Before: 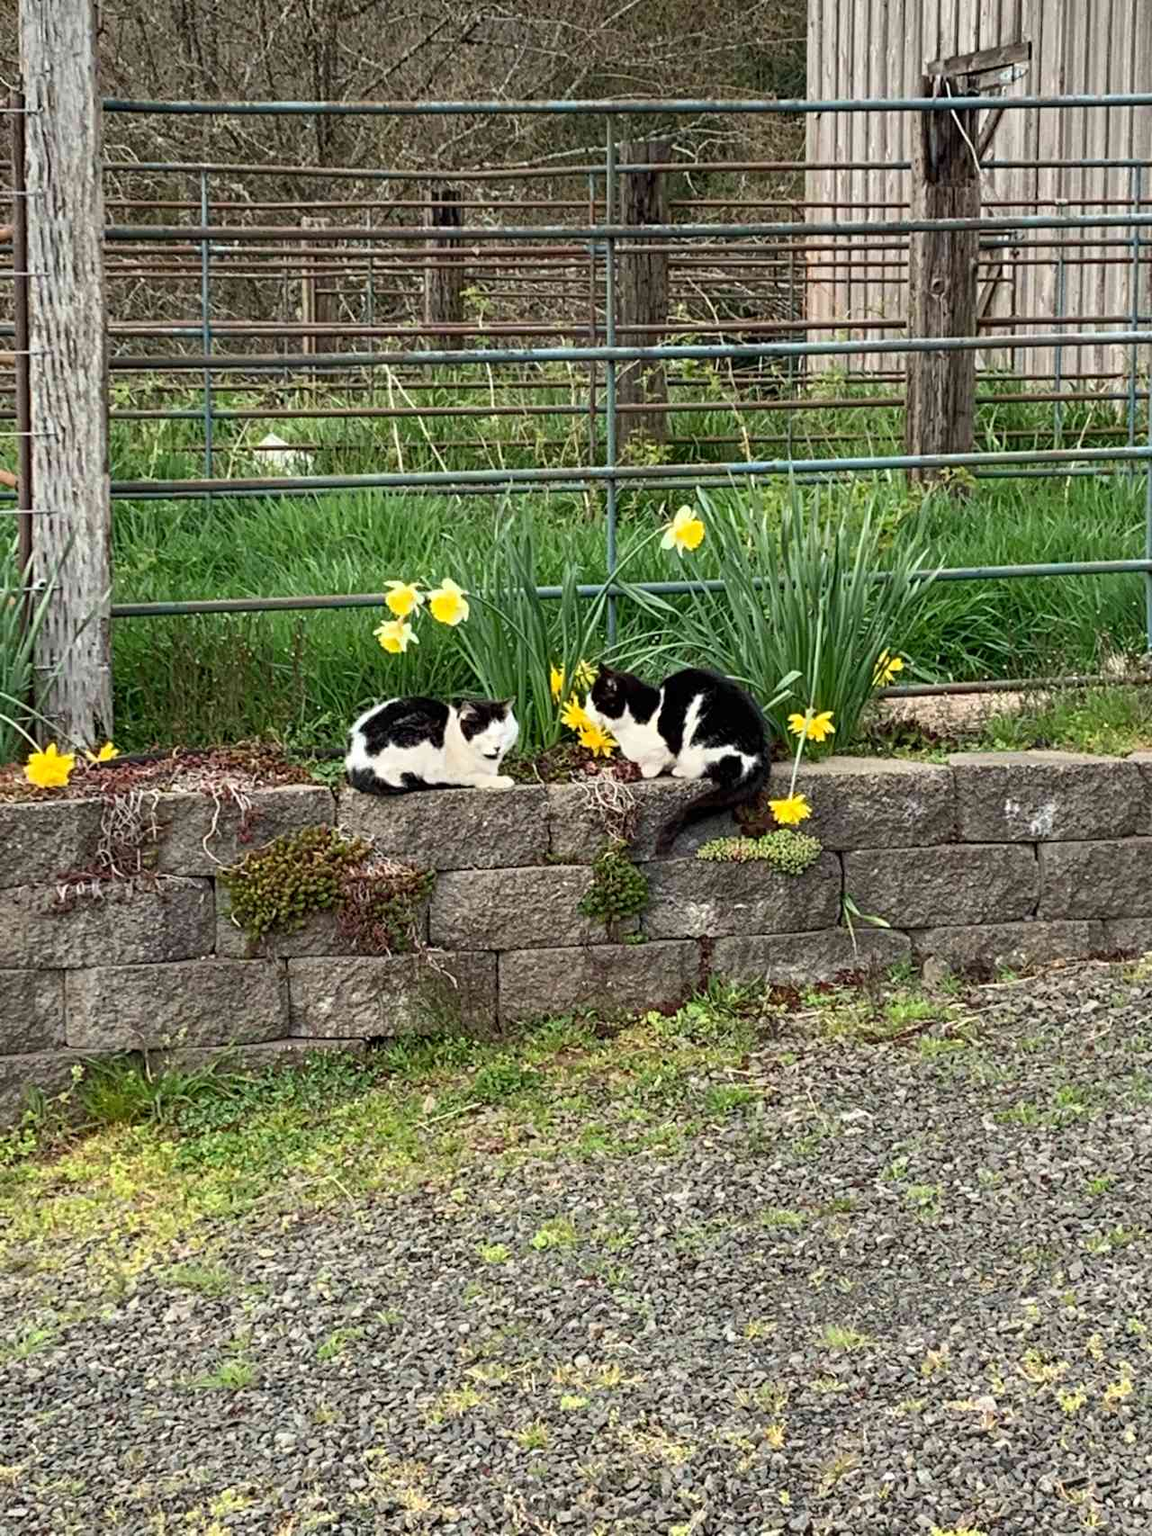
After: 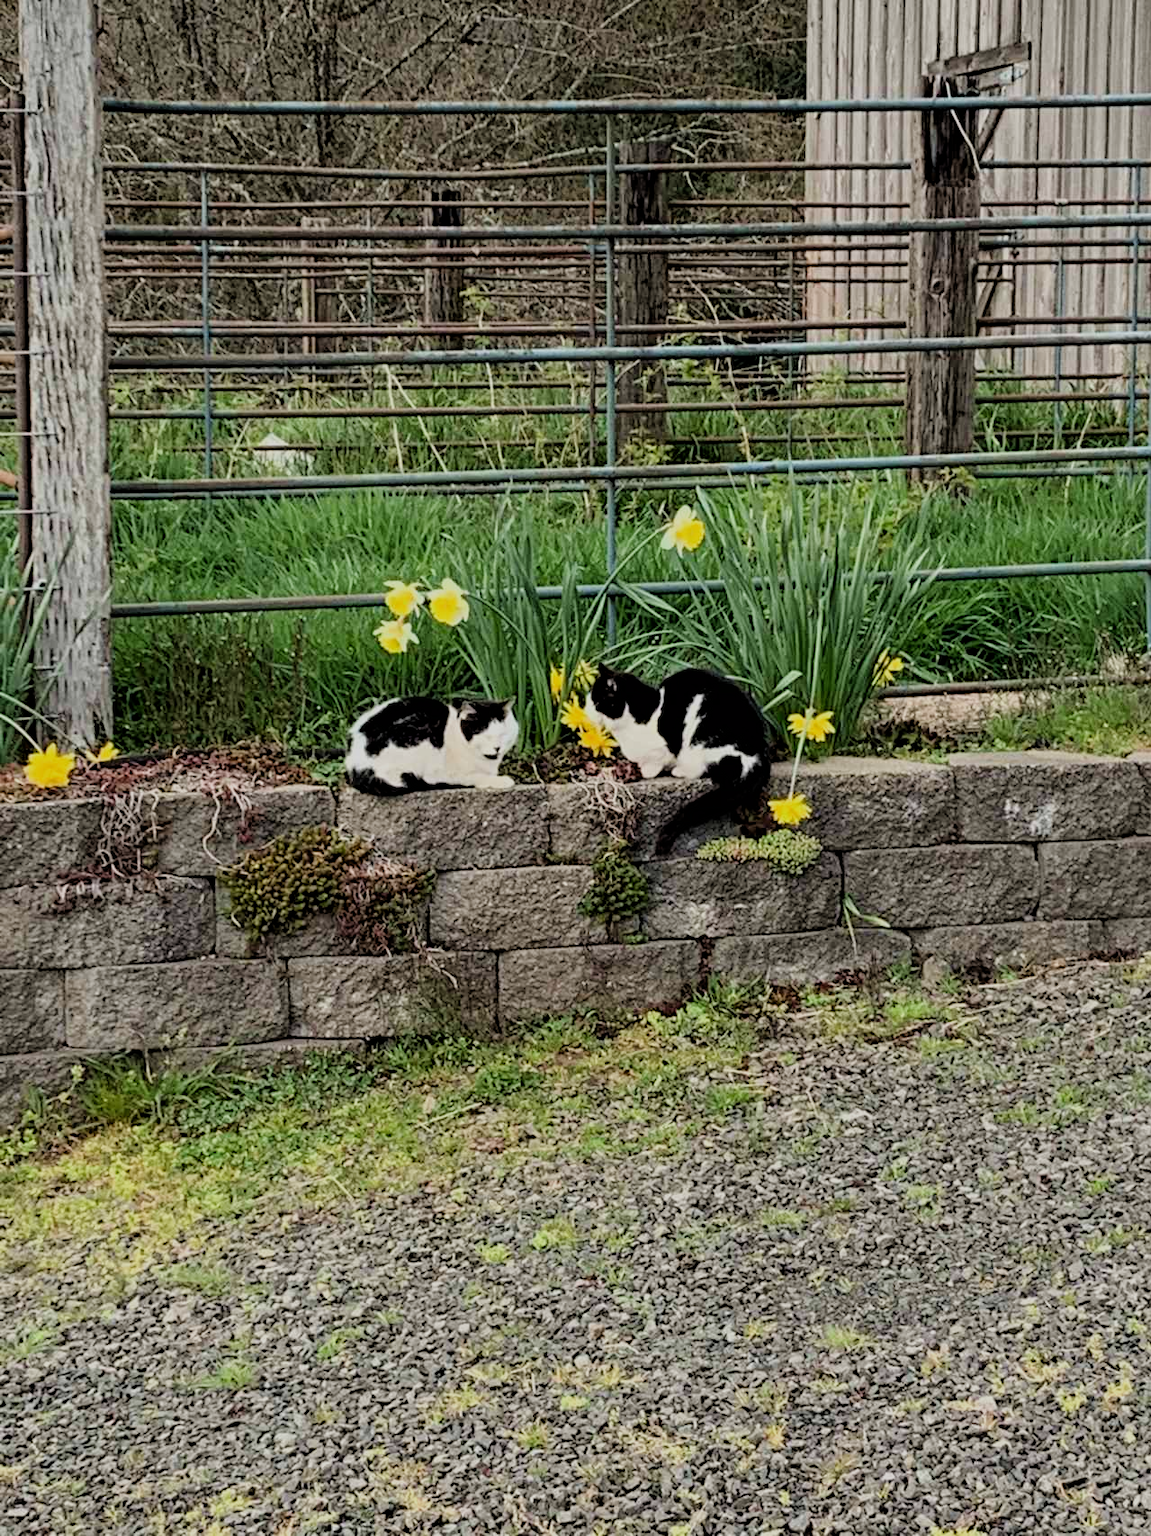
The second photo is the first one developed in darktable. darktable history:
filmic rgb: black relative exposure -4.88 EV, hardness 2.82
exposure: black level correction 0.001, exposure -0.125 EV, compensate exposure bias true, compensate highlight preservation false
